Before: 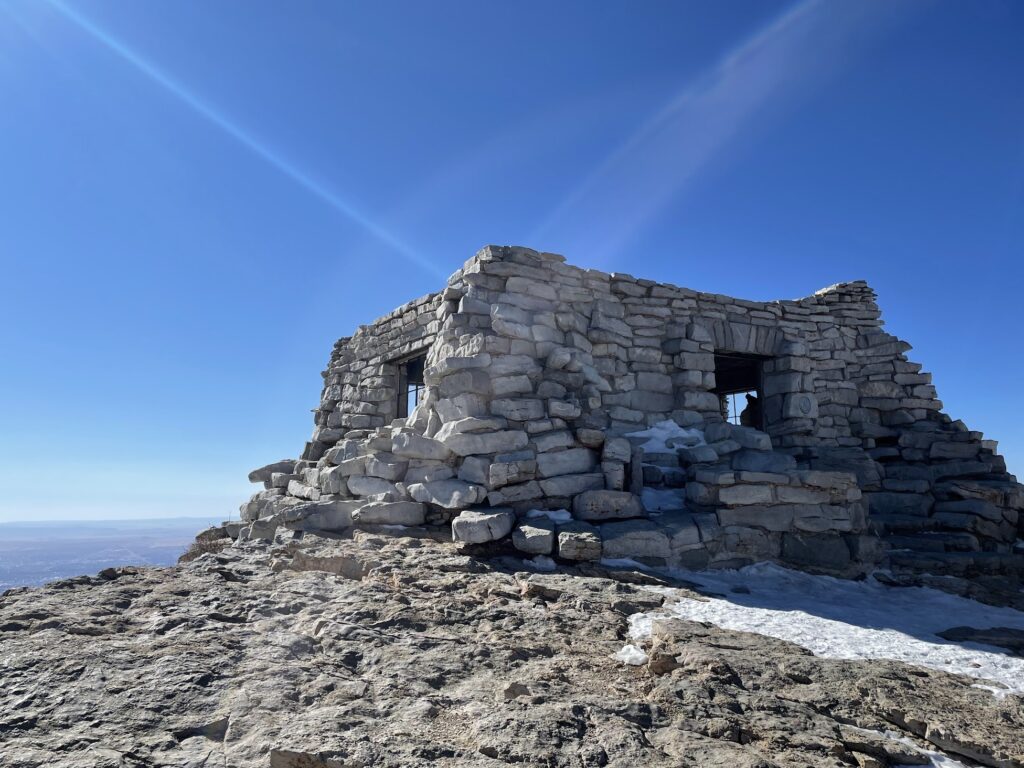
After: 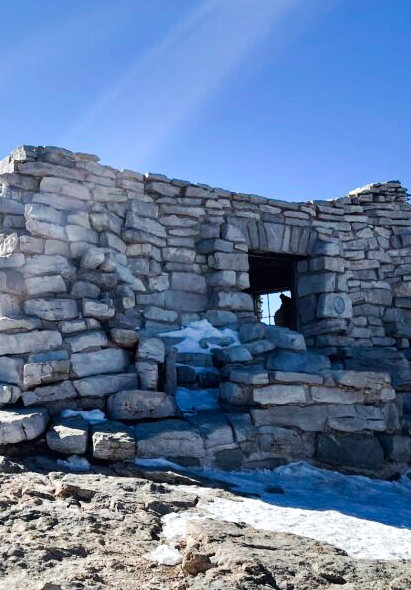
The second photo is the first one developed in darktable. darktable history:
exposure: exposure 0.491 EV, compensate highlight preservation false
shadows and highlights: soften with gaussian
crop: left 45.585%, top 13.07%, right 14.195%, bottom 10.063%
tone curve: curves: ch0 [(0, 0) (0.078, 0.052) (0.236, 0.22) (0.427, 0.472) (0.508, 0.586) (0.654, 0.742) (0.793, 0.851) (0.994, 0.974)]; ch1 [(0, 0) (0.161, 0.092) (0.35, 0.33) (0.392, 0.392) (0.456, 0.456) (0.505, 0.502) (0.537, 0.518) (0.553, 0.534) (0.602, 0.579) (0.718, 0.718) (1, 1)]; ch2 [(0, 0) (0.346, 0.362) (0.411, 0.412) (0.502, 0.502) (0.531, 0.521) (0.586, 0.59) (0.621, 0.604) (1, 1)], preserve colors none
tone equalizer: edges refinement/feathering 500, mask exposure compensation -1.57 EV, preserve details no
